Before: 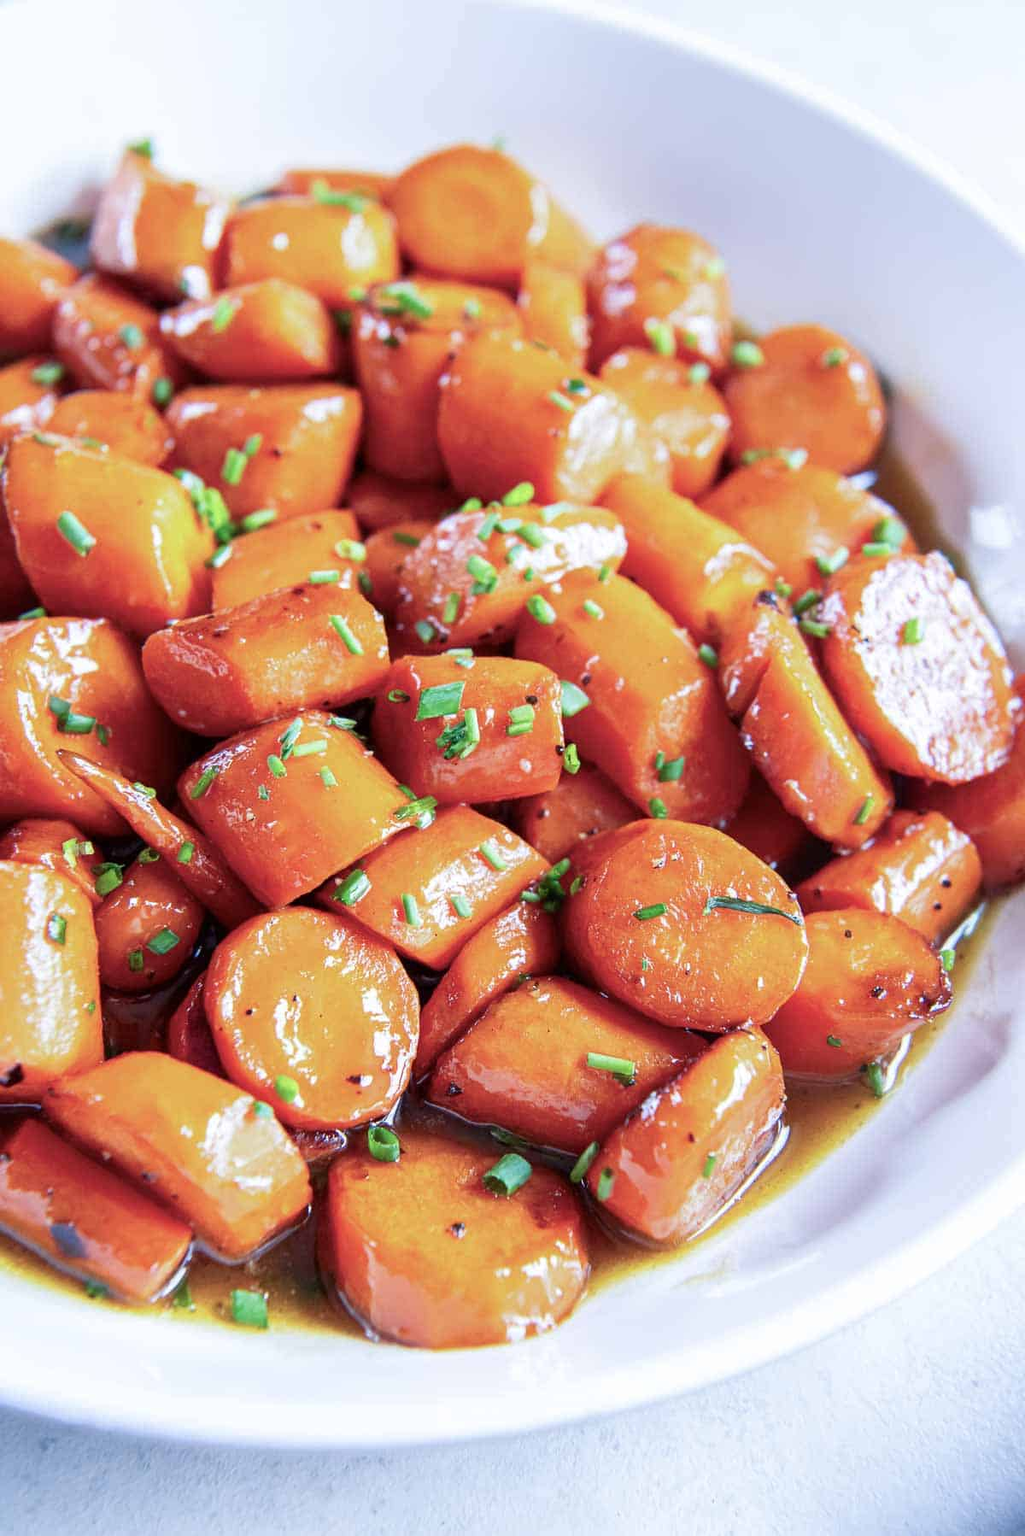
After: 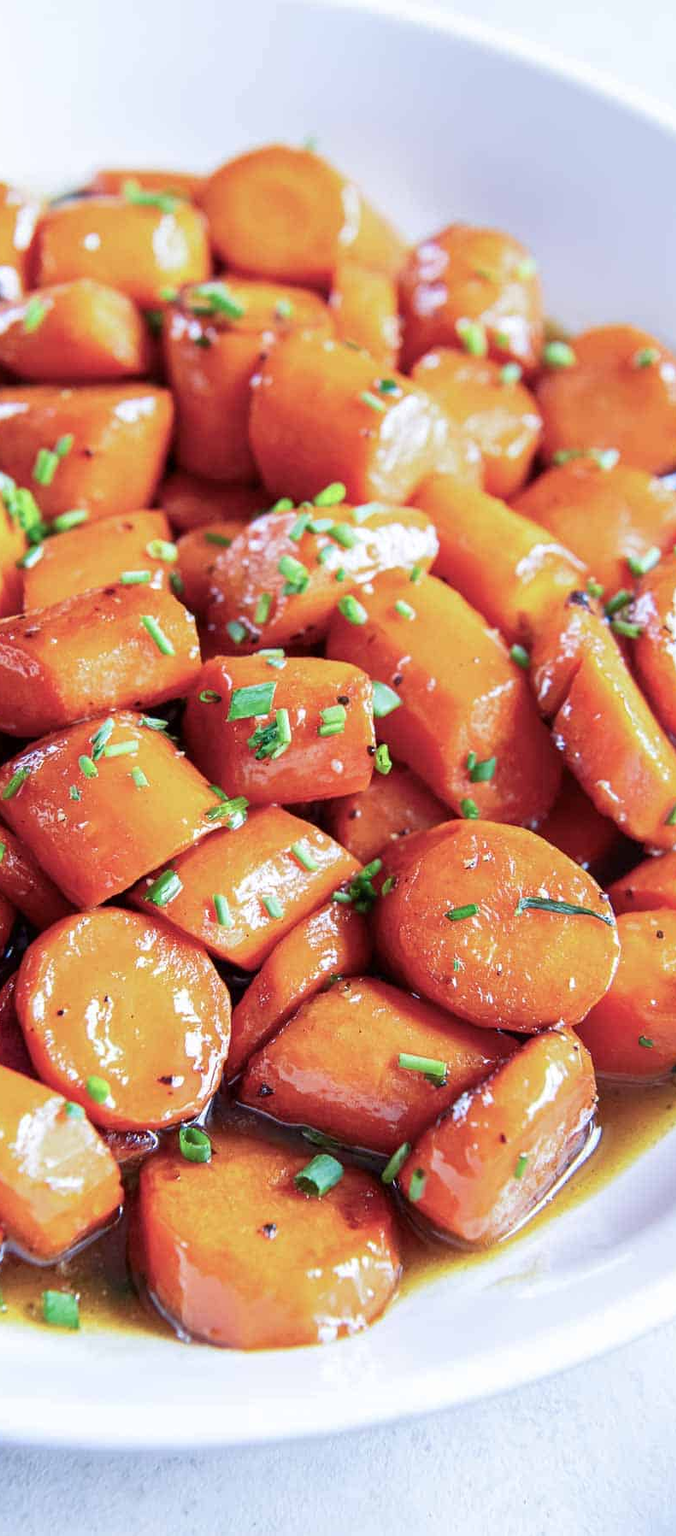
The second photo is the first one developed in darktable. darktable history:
crop and rotate: left 18.442%, right 15.508%
